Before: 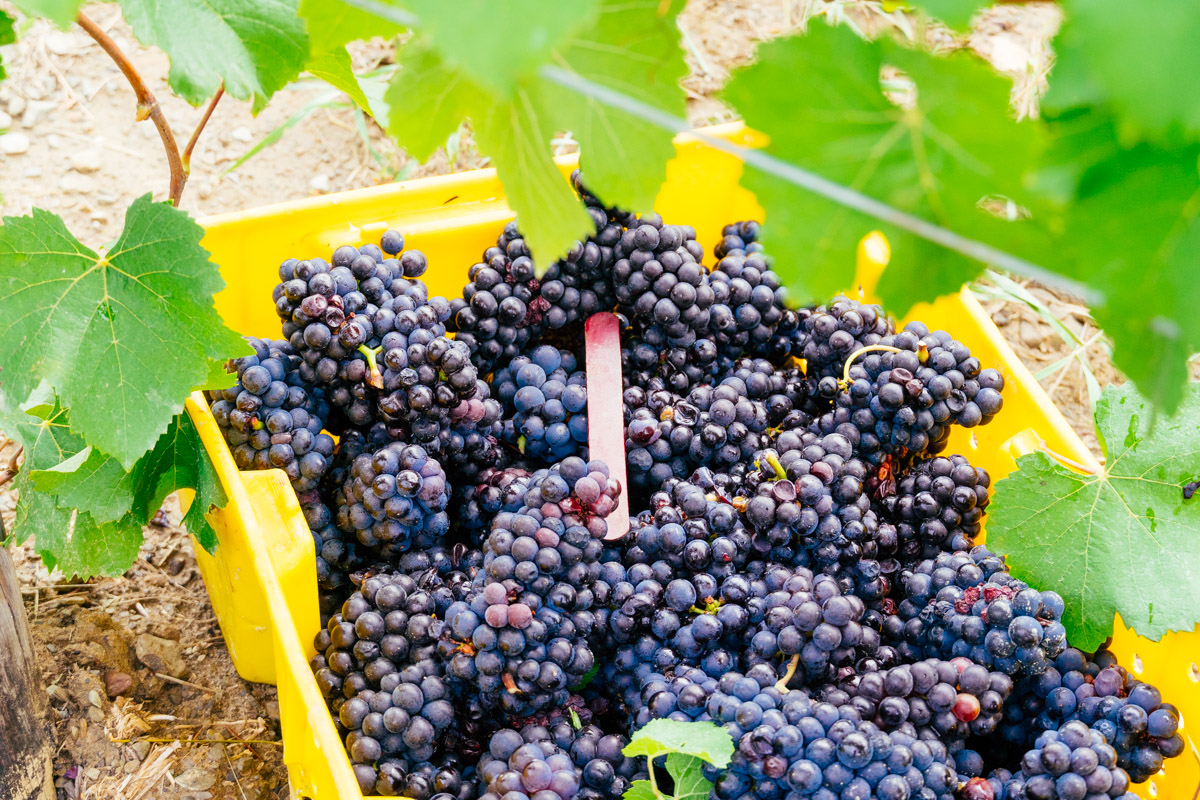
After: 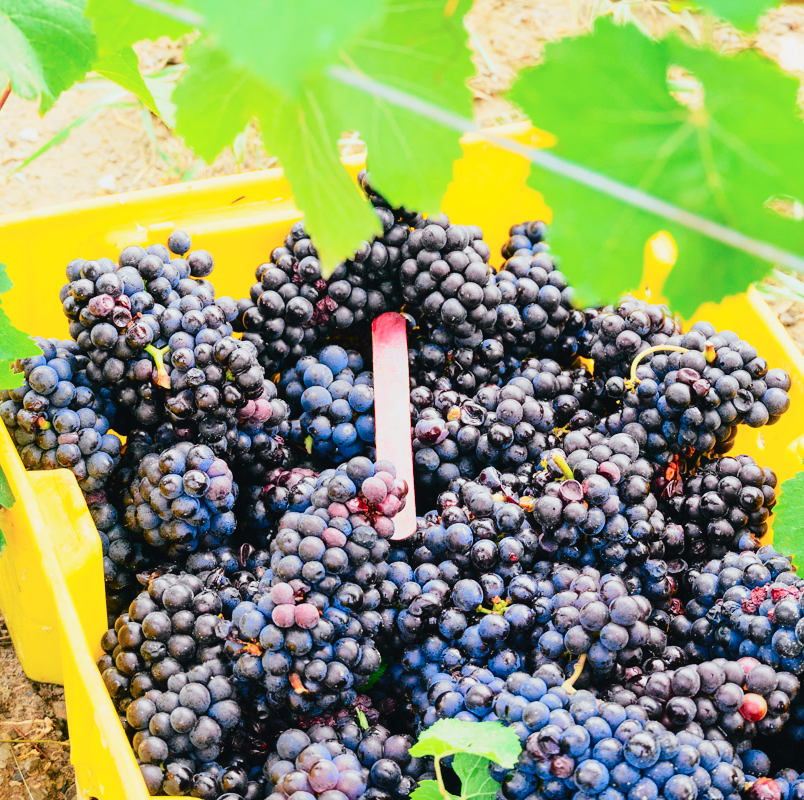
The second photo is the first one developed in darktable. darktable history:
tone curve: curves: ch0 [(0, 0.026) (0.104, 0.1) (0.233, 0.262) (0.398, 0.507) (0.498, 0.621) (0.65, 0.757) (0.835, 0.883) (1, 0.961)]; ch1 [(0, 0) (0.346, 0.307) (0.408, 0.369) (0.453, 0.457) (0.482, 0.476) (0.502, 0.498) (0.521, 0.507) (0.553, 0.554) (0.638, 0.646) (0.693, 0.727) (1, 1)]; ch2 [(0, 0) (0.366, 0.337) (0.434, 0.46) (0.485, 0.494) (0.5, 0.494) (0.511, 0.508) (0.537, 0.55) (0.579, 0.599) (0.663, 0.67) (1, 1)], color space Lab, independent channels, preserve colors none
crop and rotate: left 17.776%, right 15.17%
